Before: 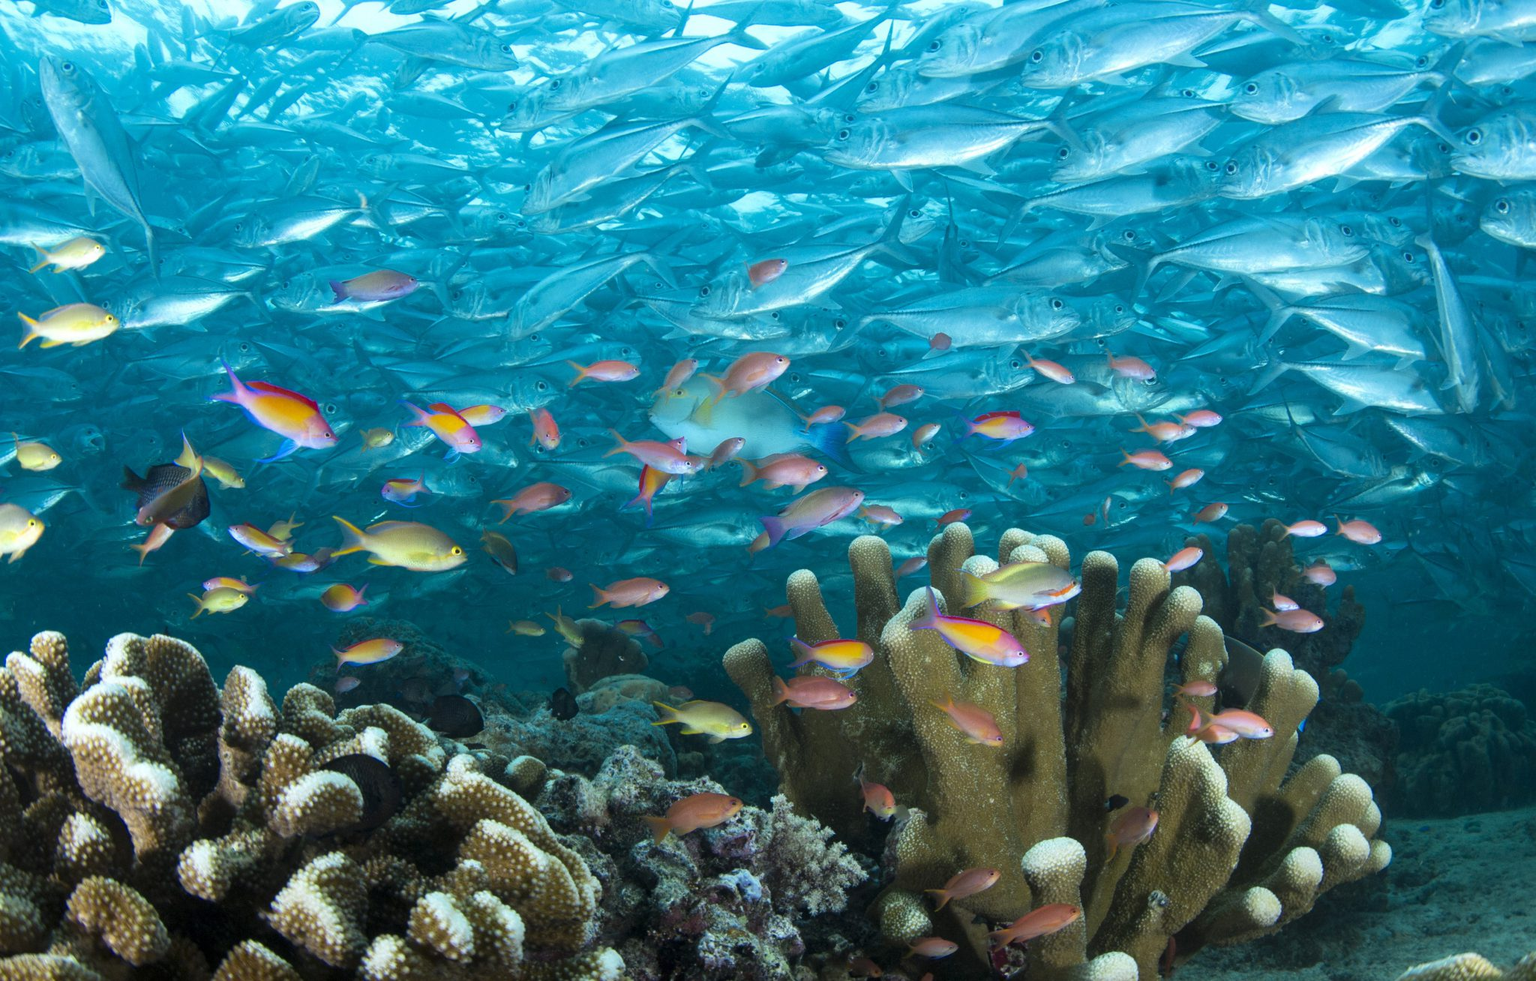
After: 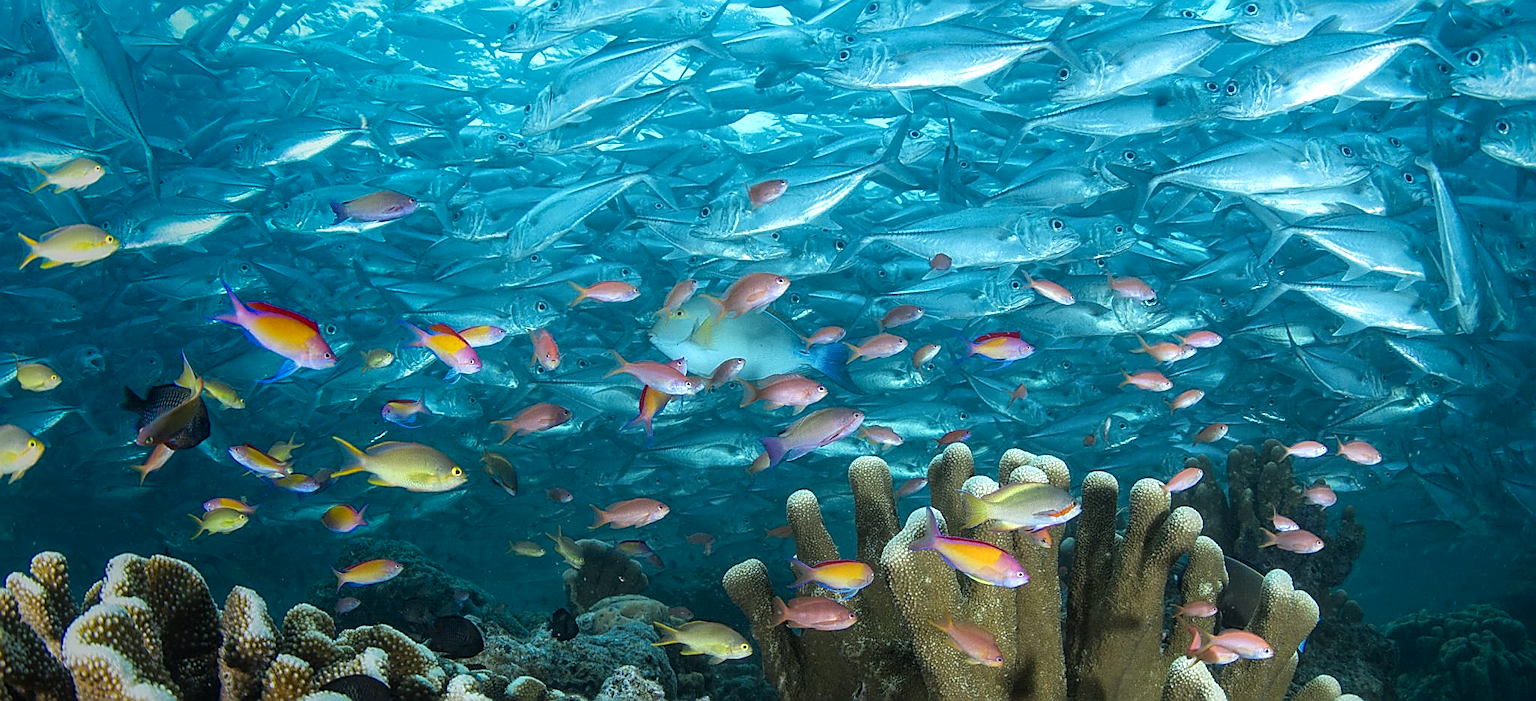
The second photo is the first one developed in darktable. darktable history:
local contrast: detail 130%
sharpen: radius 1.673, amount 1.277
crop and rotate: top 8.127%, bottom 20.36%
vignetting: fall-off start 65.18%, saturation 0.373, center (0.218, -0.239), width/height ratio 0.887
